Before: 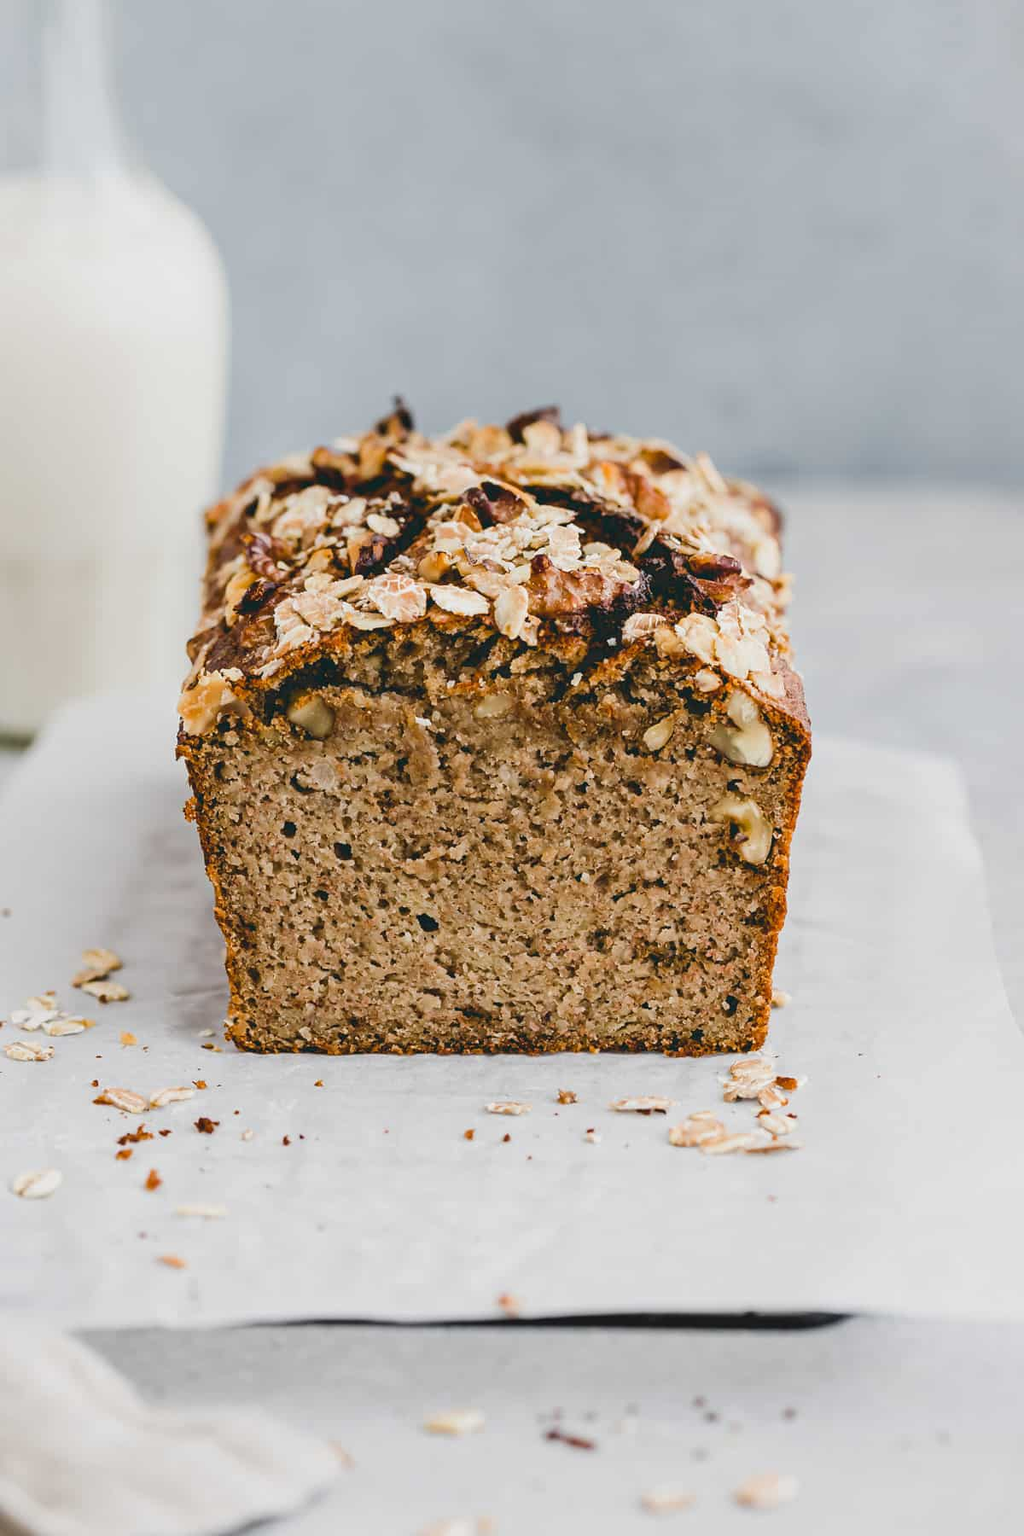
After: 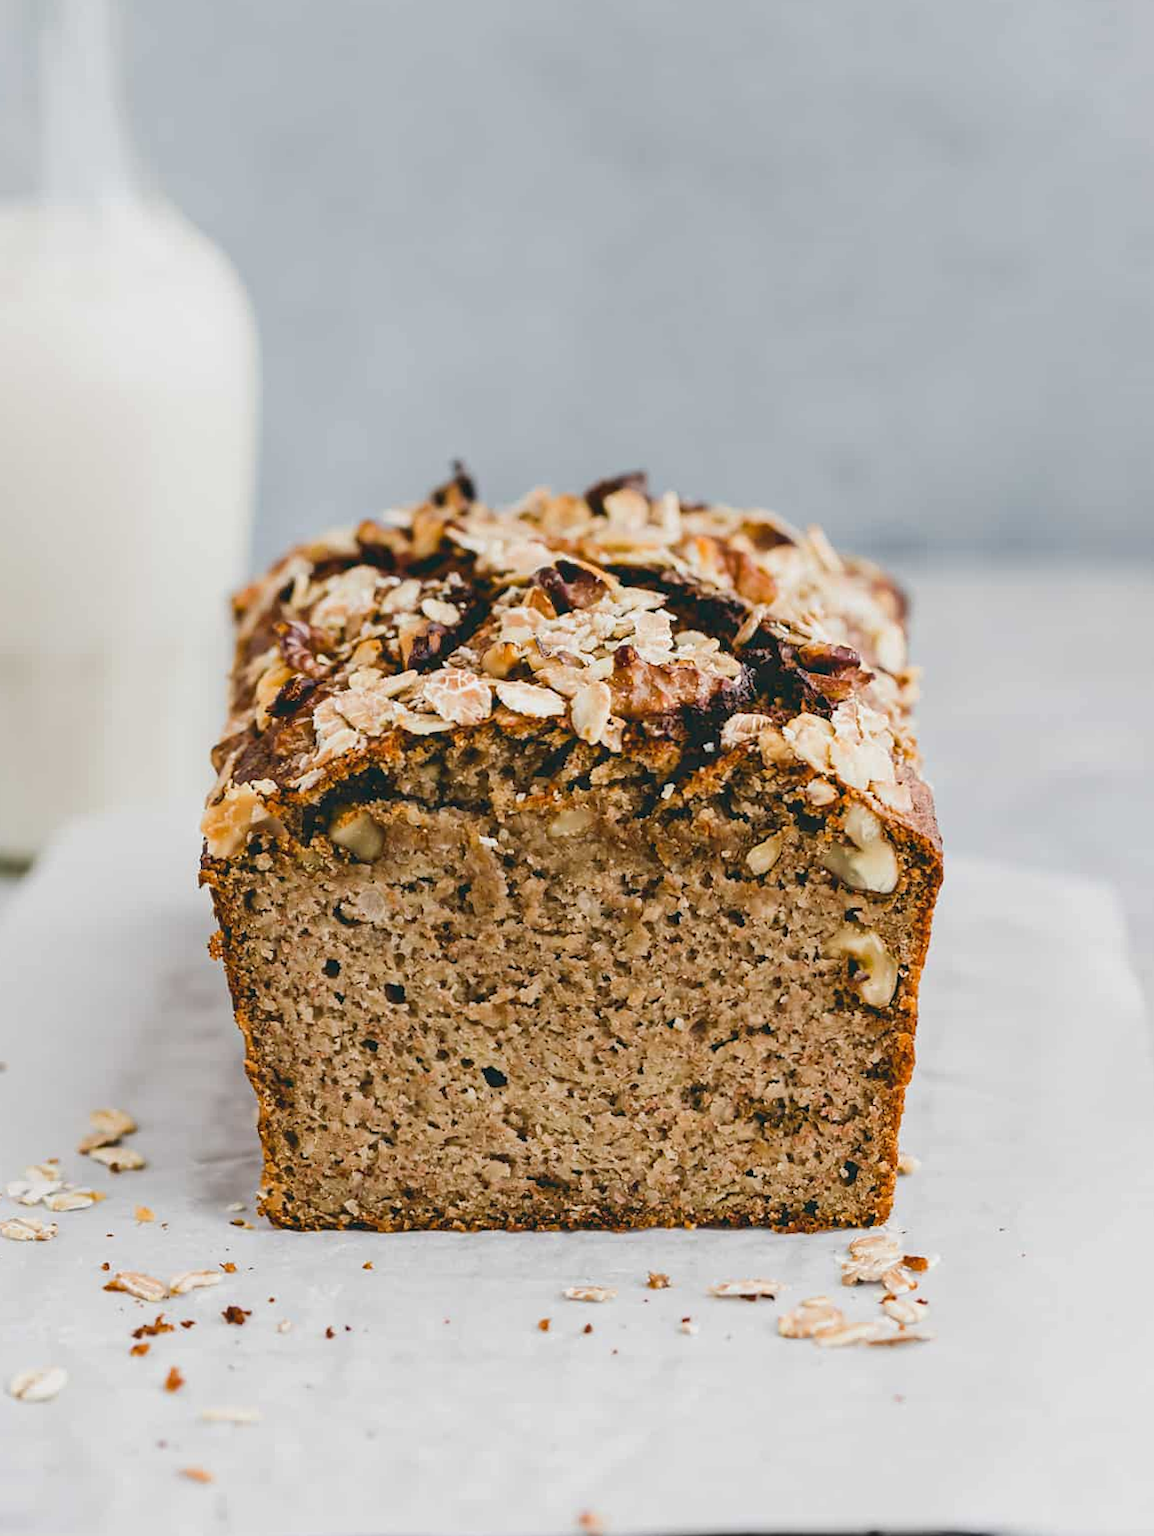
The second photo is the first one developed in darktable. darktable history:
crop and rotate: angle 0.209°, left 0.382%, right 2.787%, bottom 14.128%
